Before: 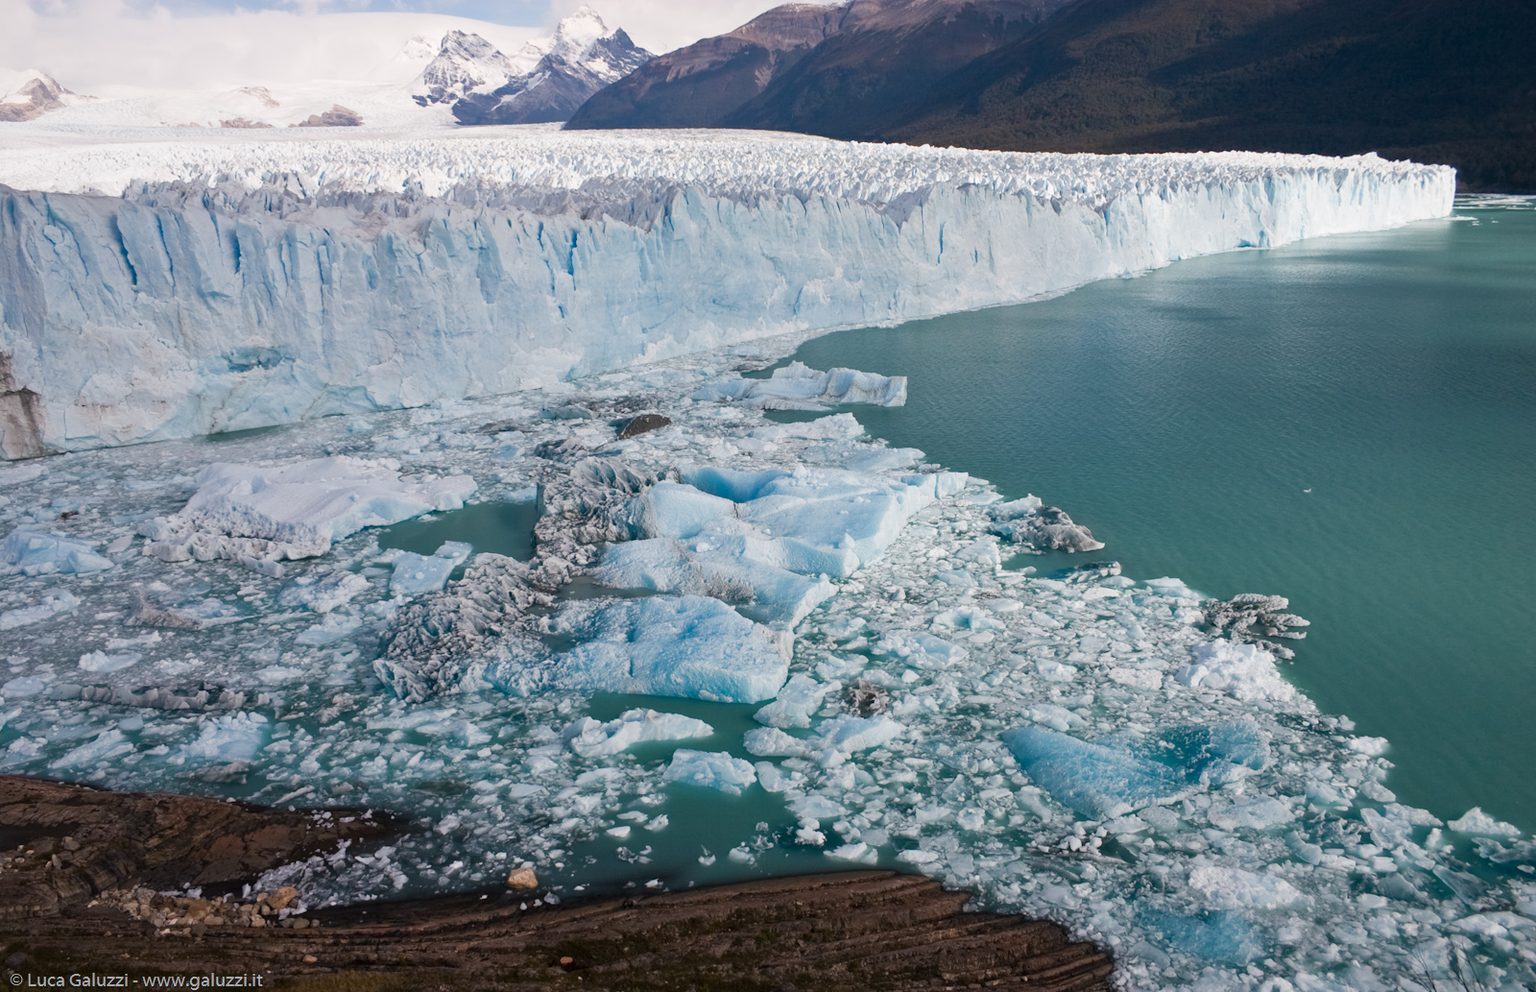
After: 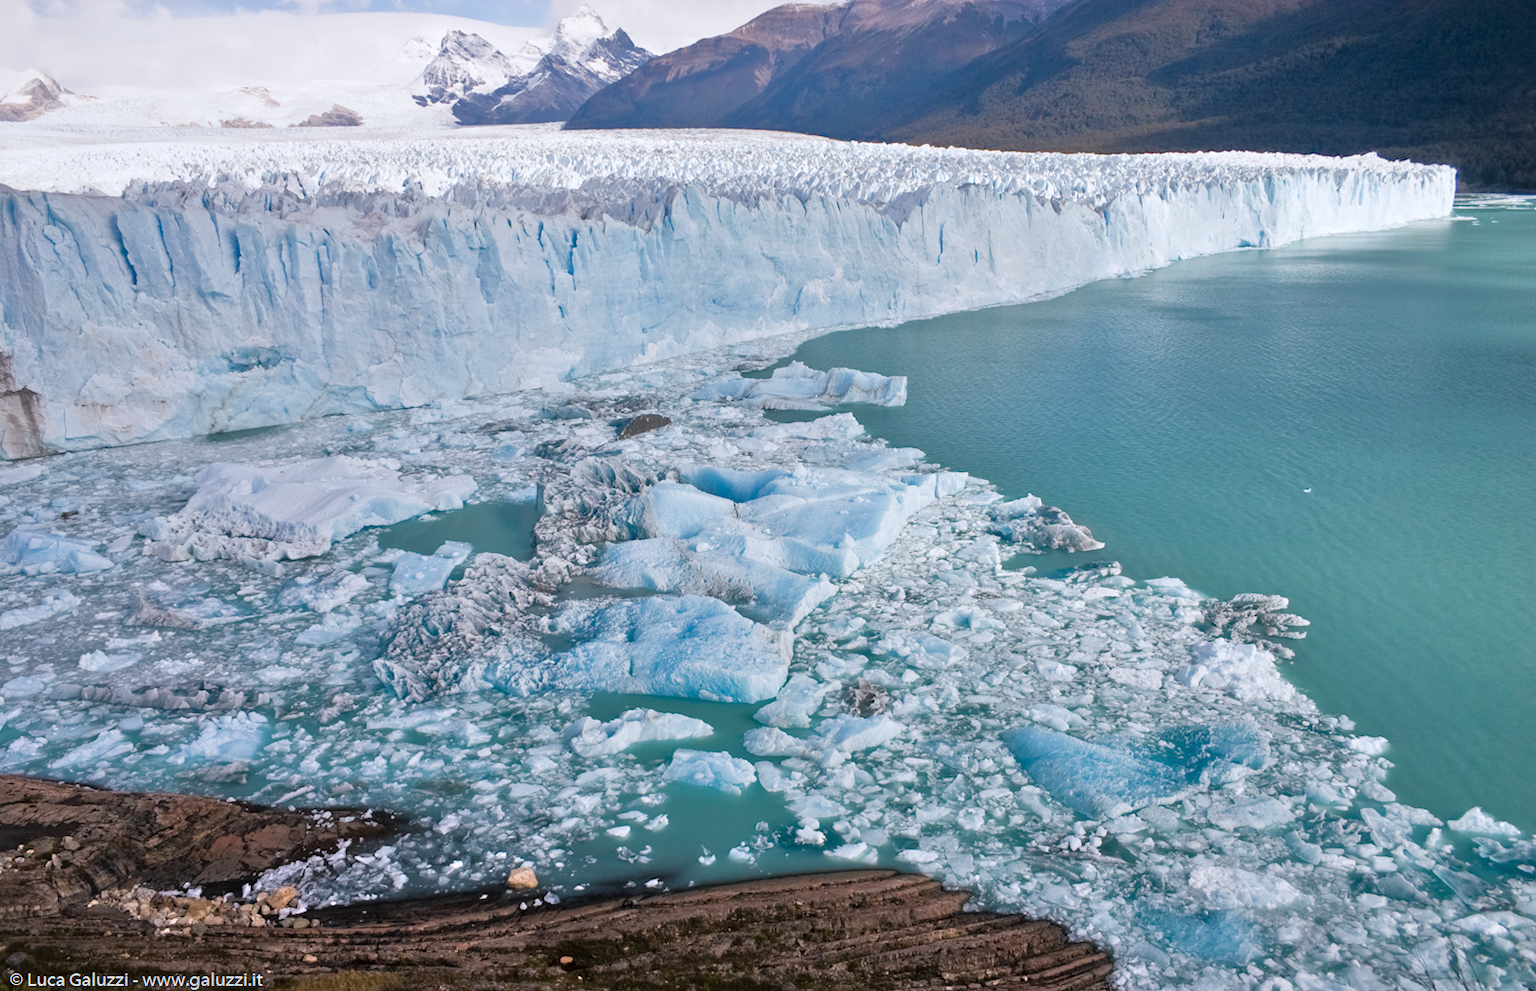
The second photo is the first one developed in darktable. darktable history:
white balance: red 0.976, blue 1.04
tone equalizer: -7 EV 0.15 EV, -6 EV 0.6 EV, -5 EV 1.15 EV, -4 EV 1.33 EV, -3 EV 1.15 EV, -2 EV 0.6 EV, -1 EV 0.15 EV, mask exposure compensation -0.5 EV
